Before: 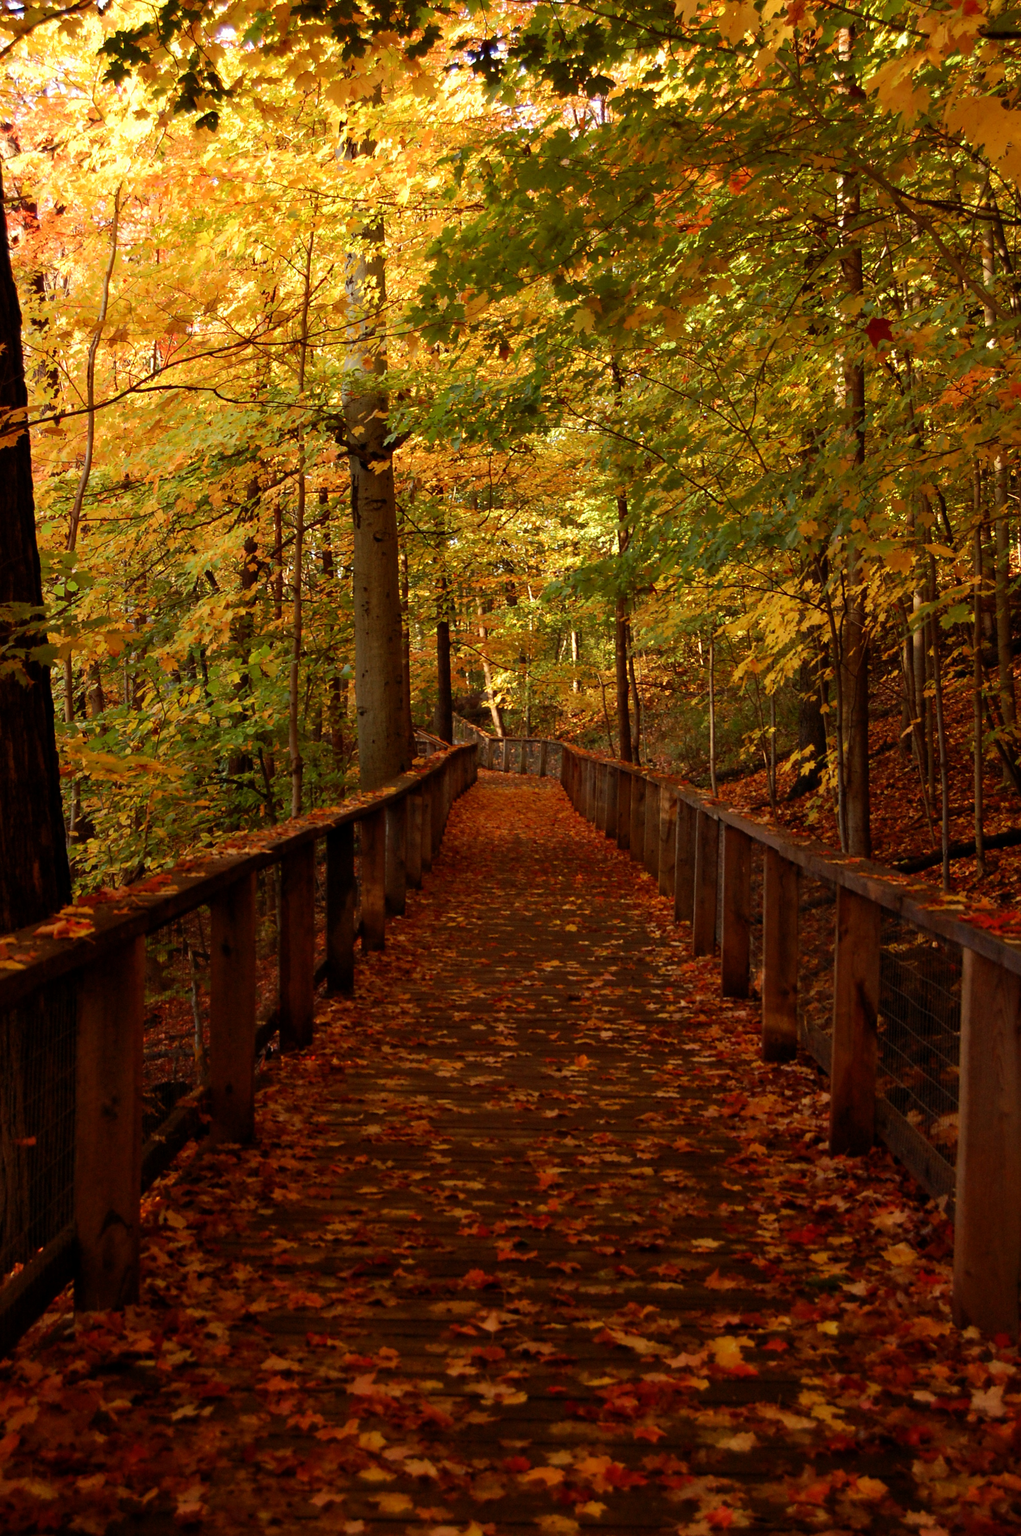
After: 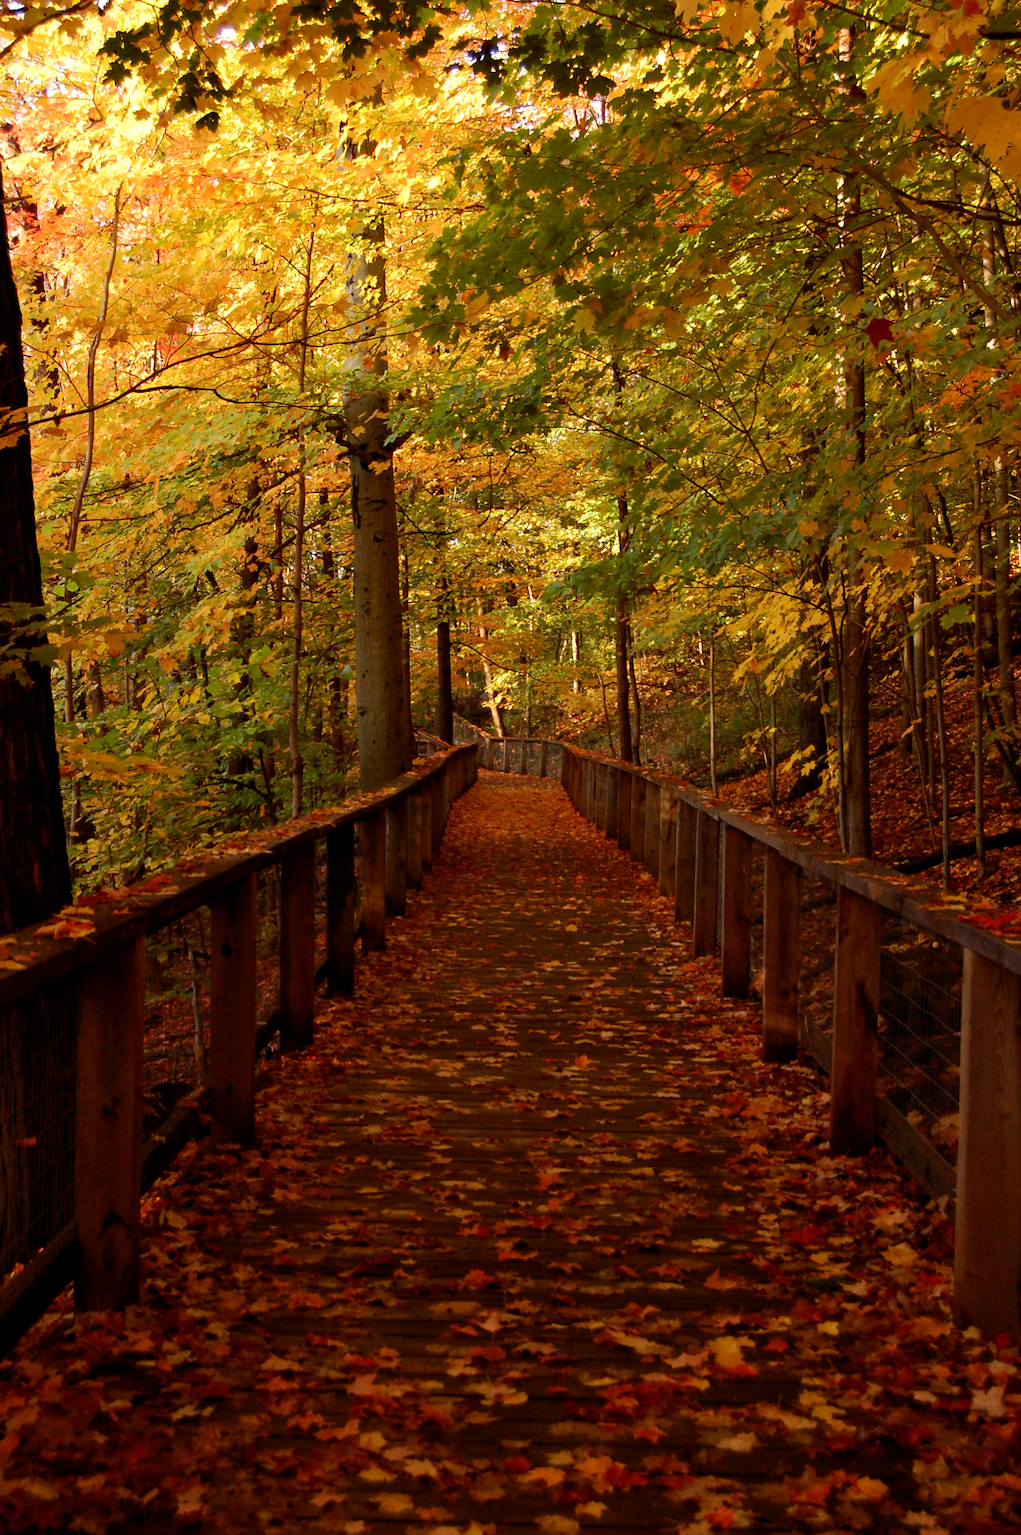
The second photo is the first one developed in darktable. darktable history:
exposure: black level correction 0.001, exposure 0.016 EV, compensate highlight preservation false
